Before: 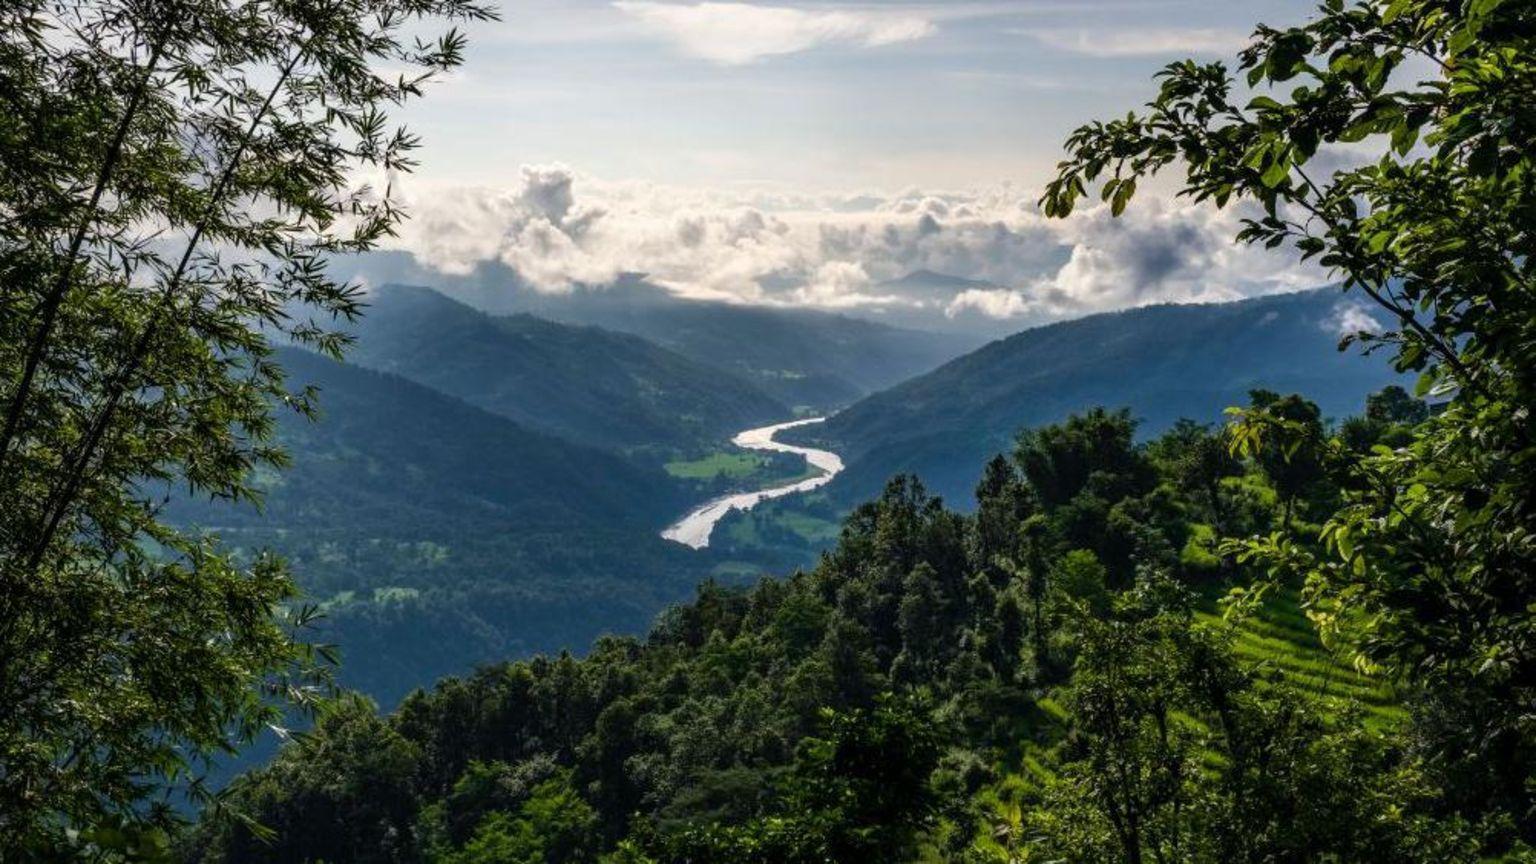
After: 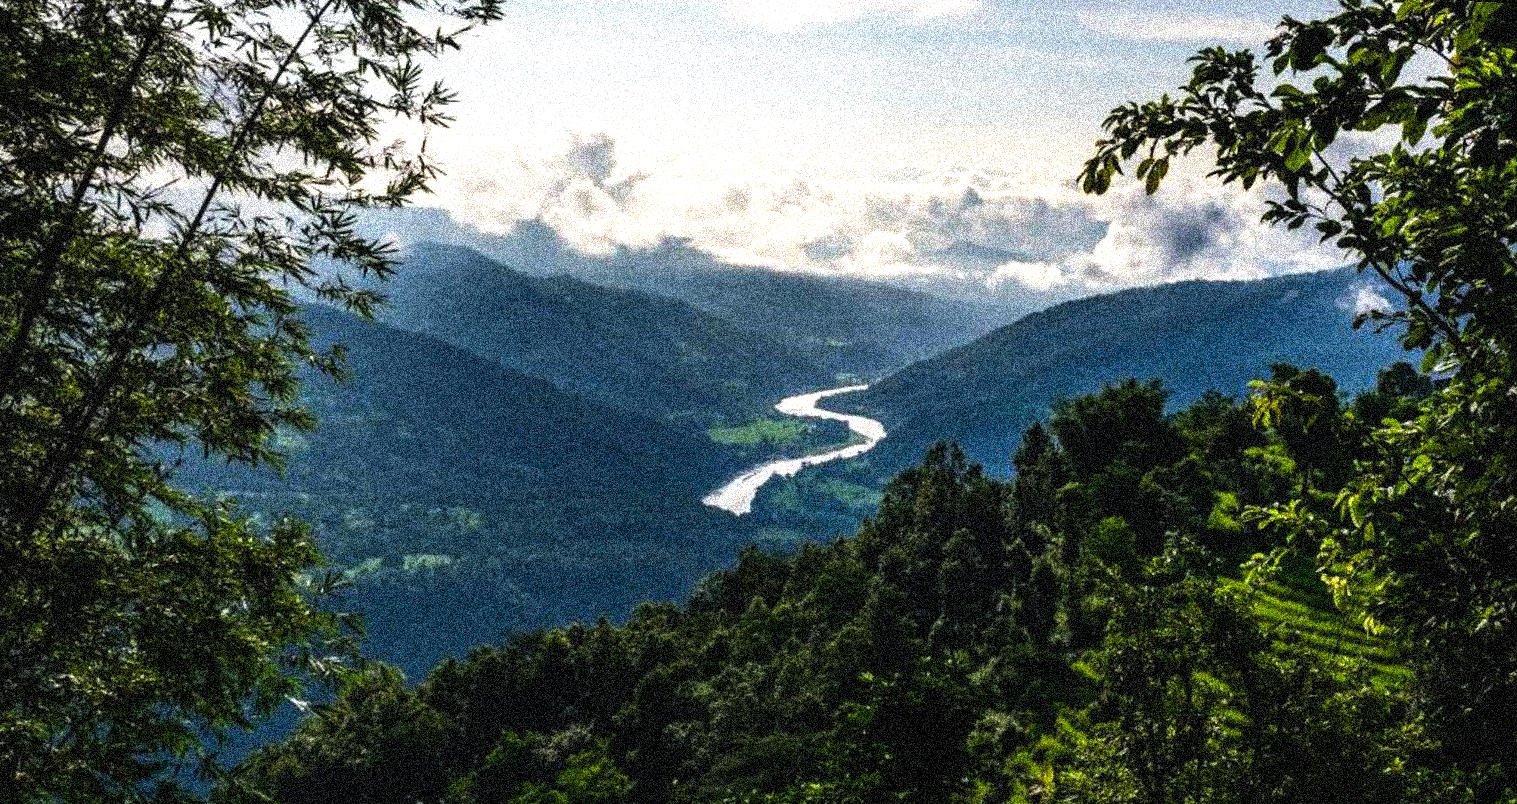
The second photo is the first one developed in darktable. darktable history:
contrast brightness saturation: saturation 0.13
grain: coarseness 3.75 ISO, strength 100%, mid-tones bias 0%
tone equalizer: -8 EV -0.75 EV, -7 EV -0.7 EV, -6 EV -0.6 EV, -5 EV -0.4 EV, -3 EV 0.4 EV, -2 EV 0.6 EV, -1 EV 0.7 EV, +0 EV 0.75 EV, edges refinement/feathering 500, mask exposure compensation -1.57 EV, preserve details no
rotate and perspective: rotation 0.679°, lens shift (horizontal) 0.136, crop left 0.009, crop right 0.991, crop top 0.078, crop bottom 0.95
